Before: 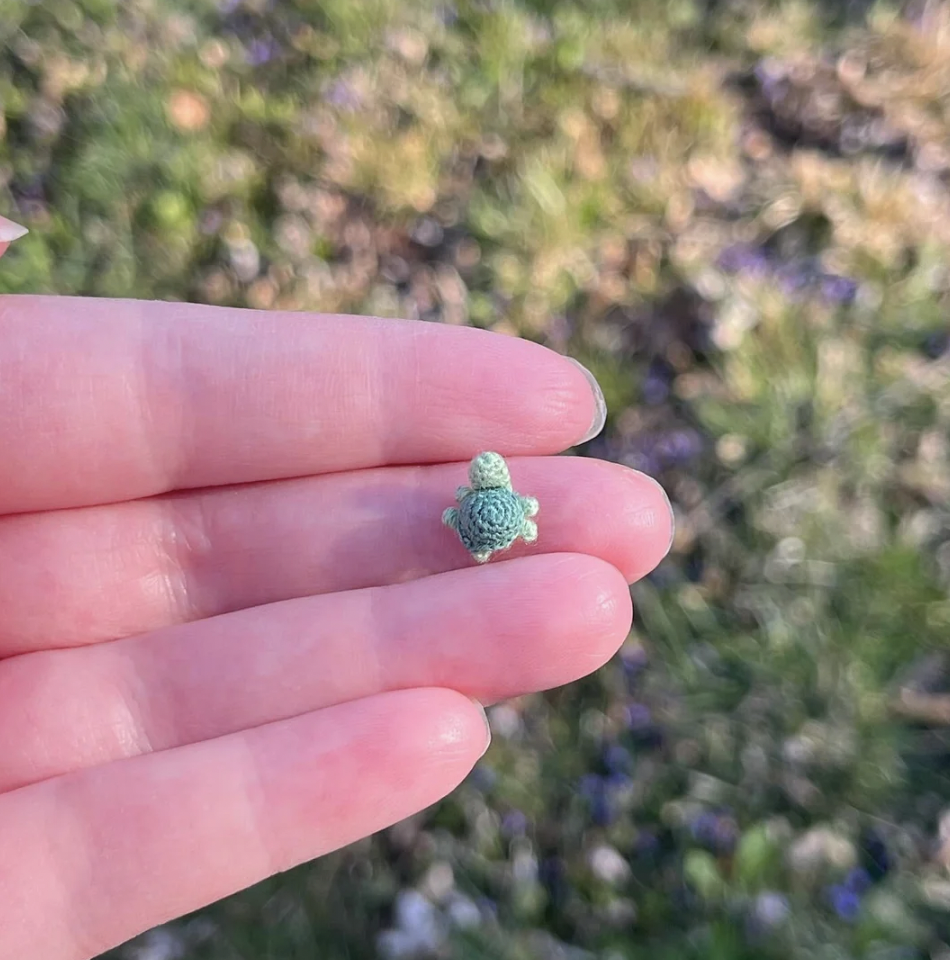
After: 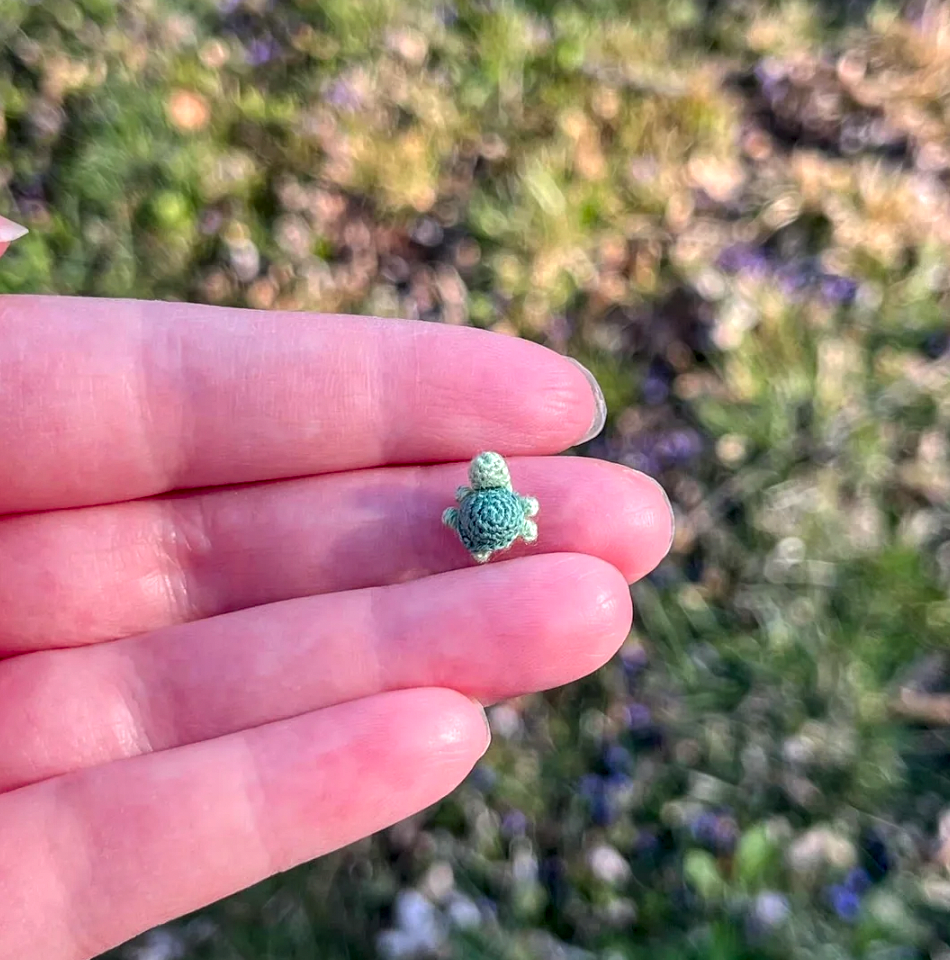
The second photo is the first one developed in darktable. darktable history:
shadows and highlights: highlights color adjustment 73.9%, soften with gaussian
local contrast: highlights 29%, detail 150%
contrast brightness saturation: saturation 0.128
